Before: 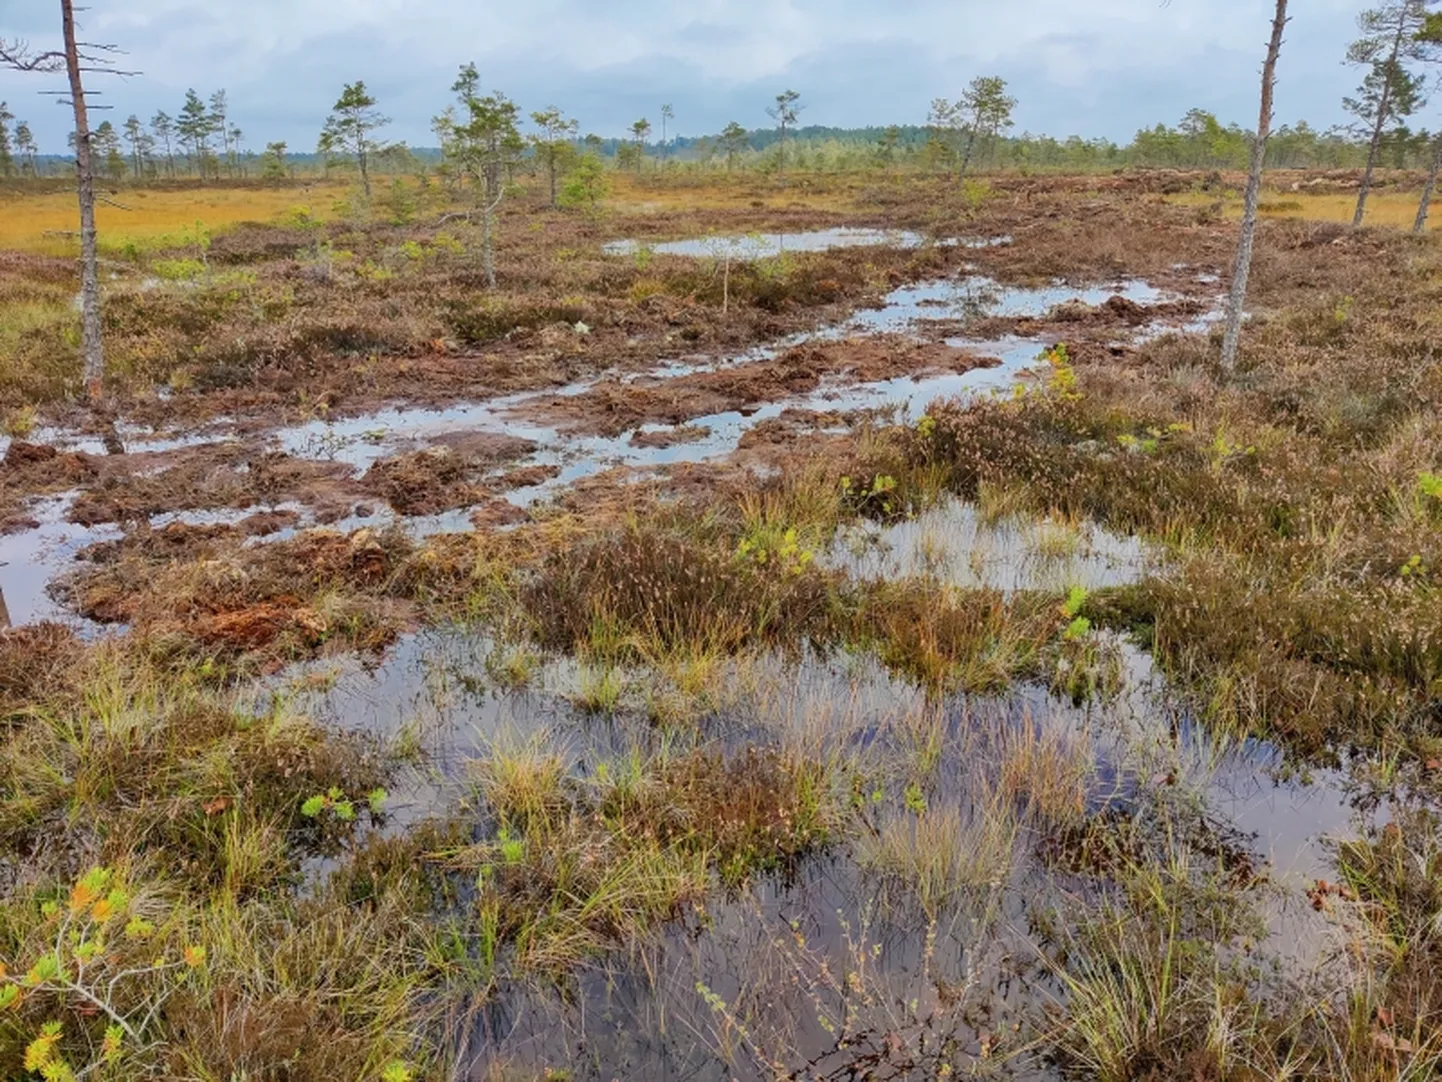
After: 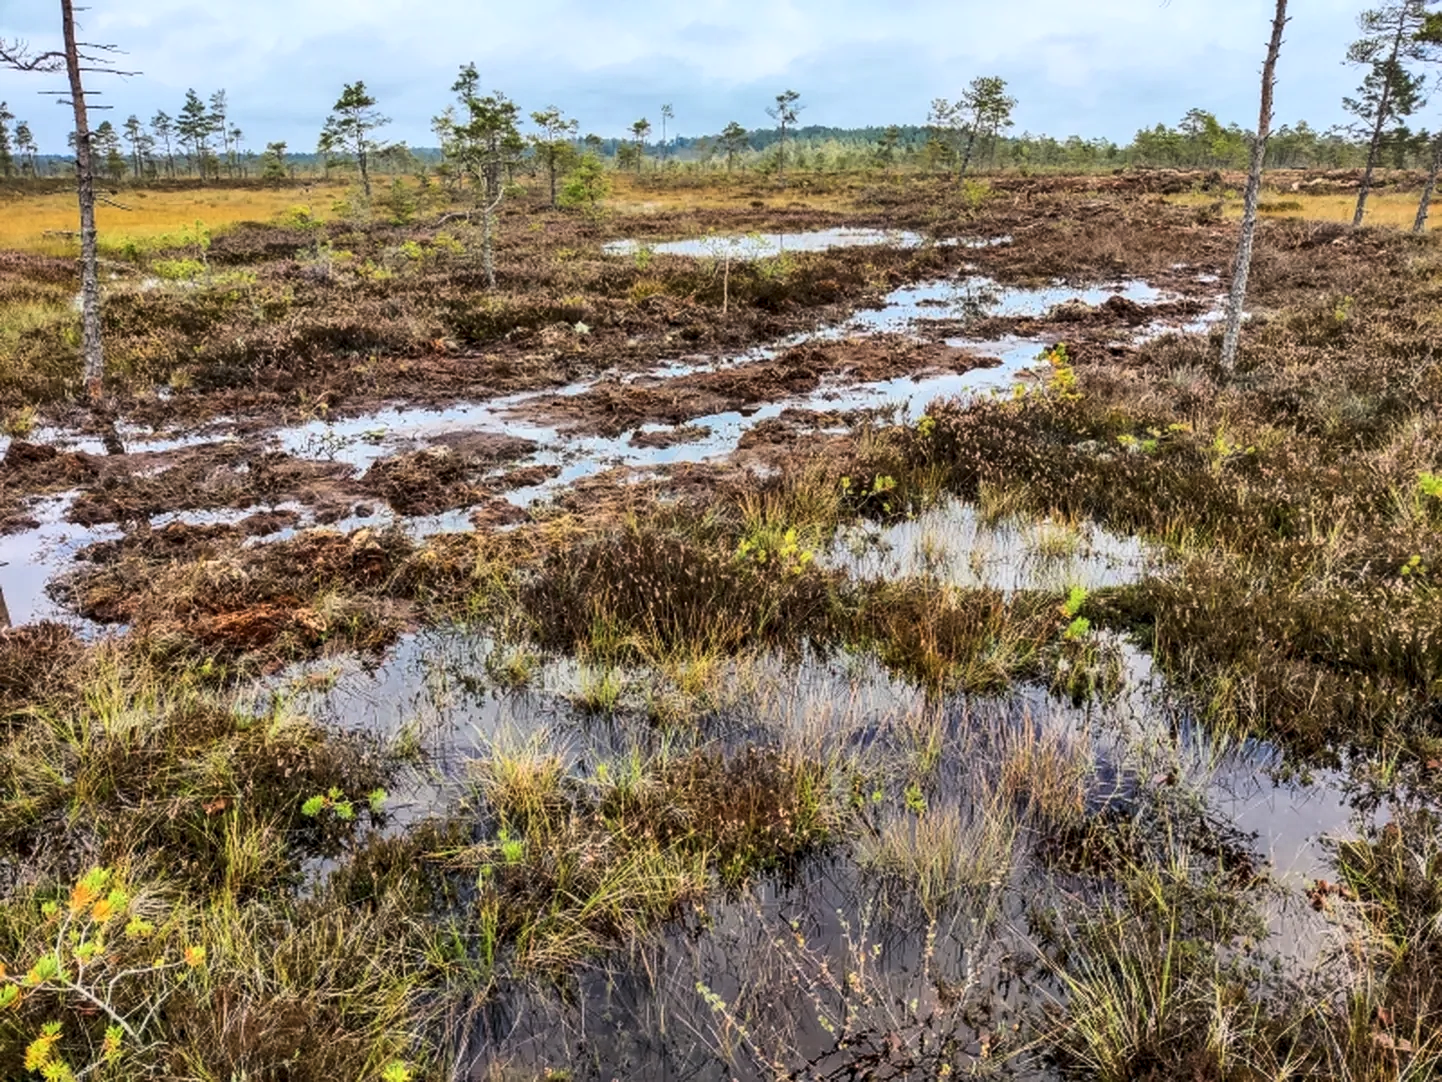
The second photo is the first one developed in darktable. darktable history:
local contrast: detail 130%
tone curve: curves: ch0 [(0, 0) (0.004, 0.001) (0.133, 0.078) (0.325, 0.241) (0.832, 0.917) (1, 1)], color space Lab, linked channels, preserve colors none
